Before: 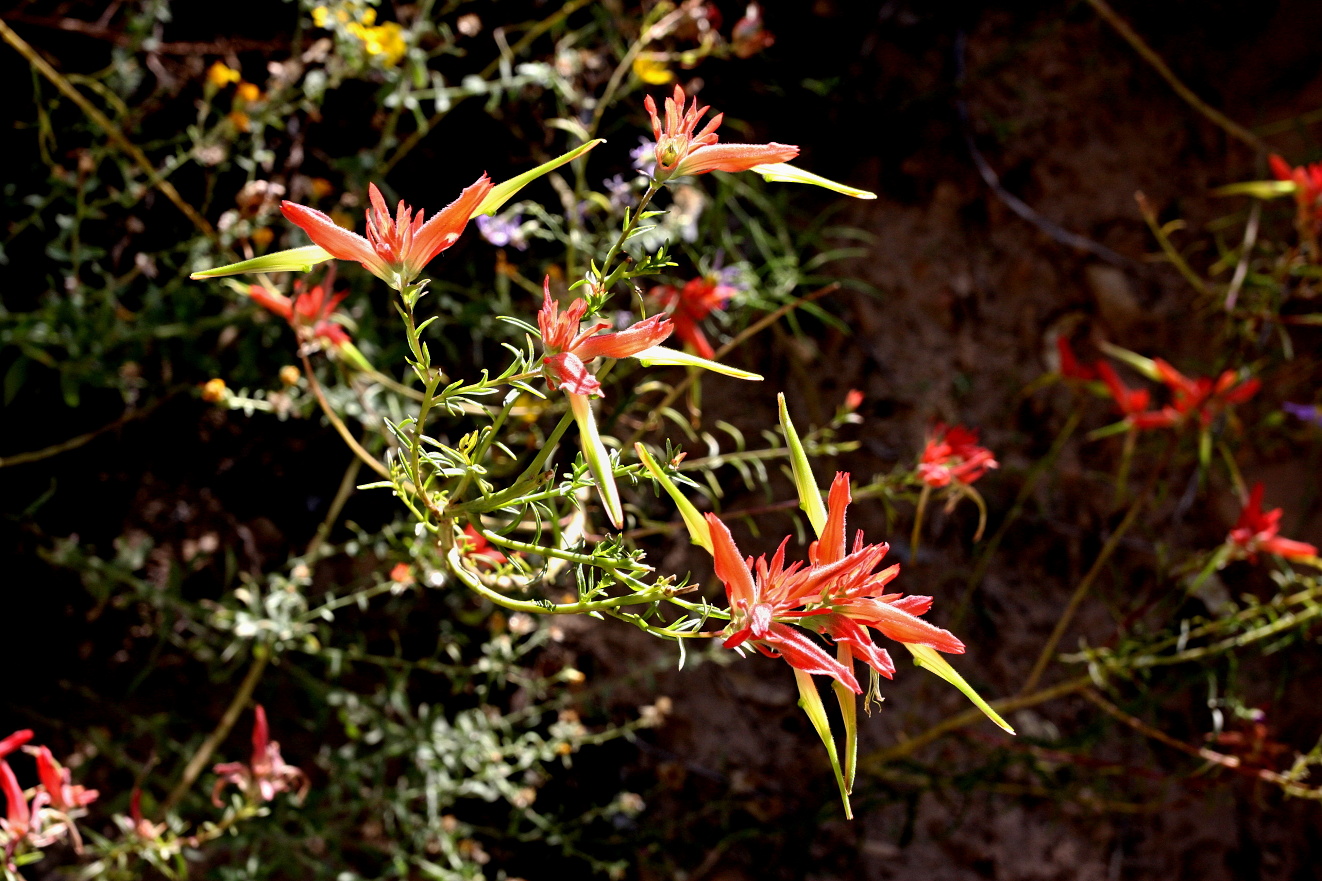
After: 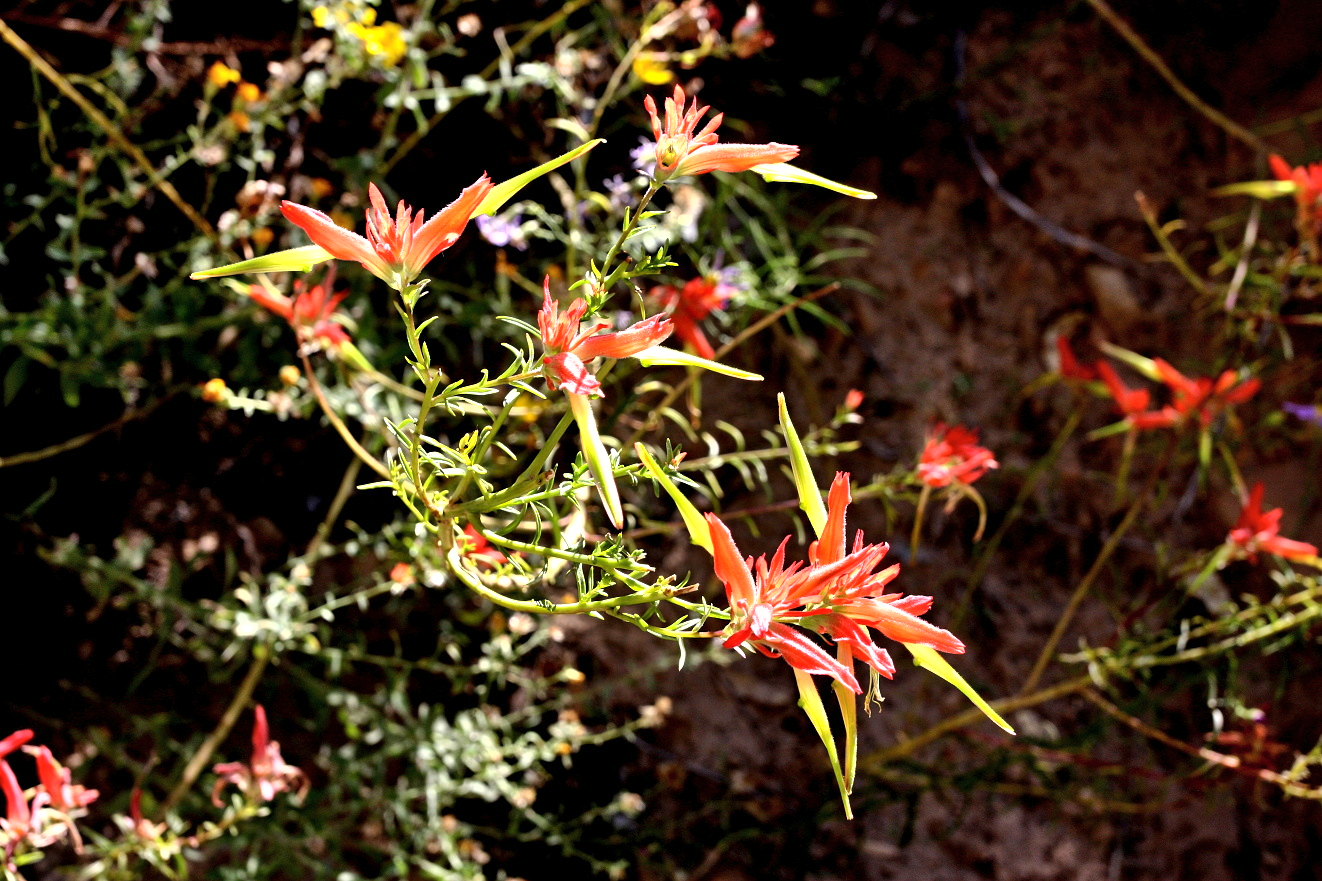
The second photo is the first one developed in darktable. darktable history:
exposure: exposure 0.563 EV, compensate exposure bias true, compensate highlight preservation false
shadows and highlights: radius 126.25, shadows 30.3, highlights -31.14, low approximation 0.01, soften with gaussian
